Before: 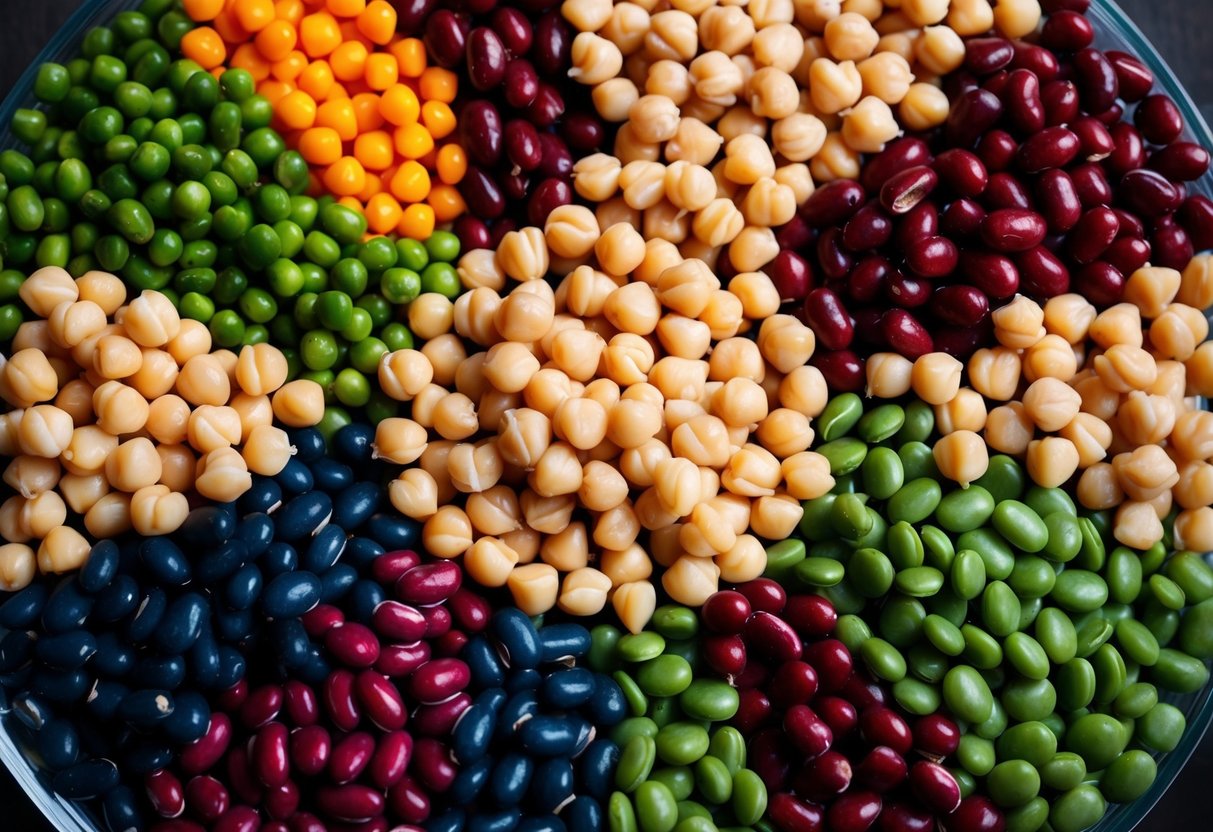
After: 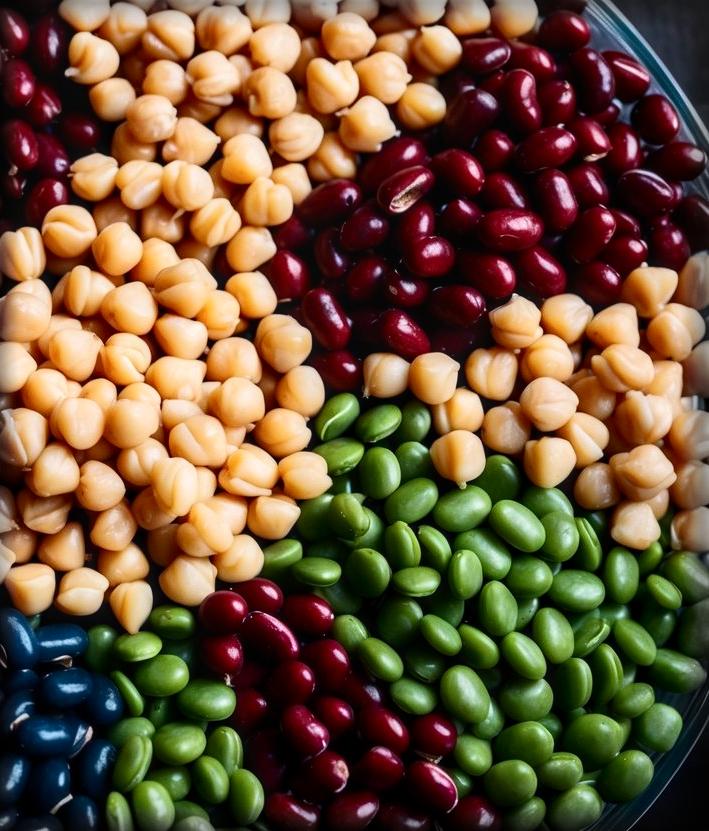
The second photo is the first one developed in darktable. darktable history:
crop: left 41.546%
local contrast: on, module defaults
vignetting: fall-off start 93.35%, fall-off radius 6.03%, saturation -0.653, center (-0.015, 0), automatic ratio true, width/height ratio 1.331, shape 0.051
contrast brightness saturation: contrast 0.217
